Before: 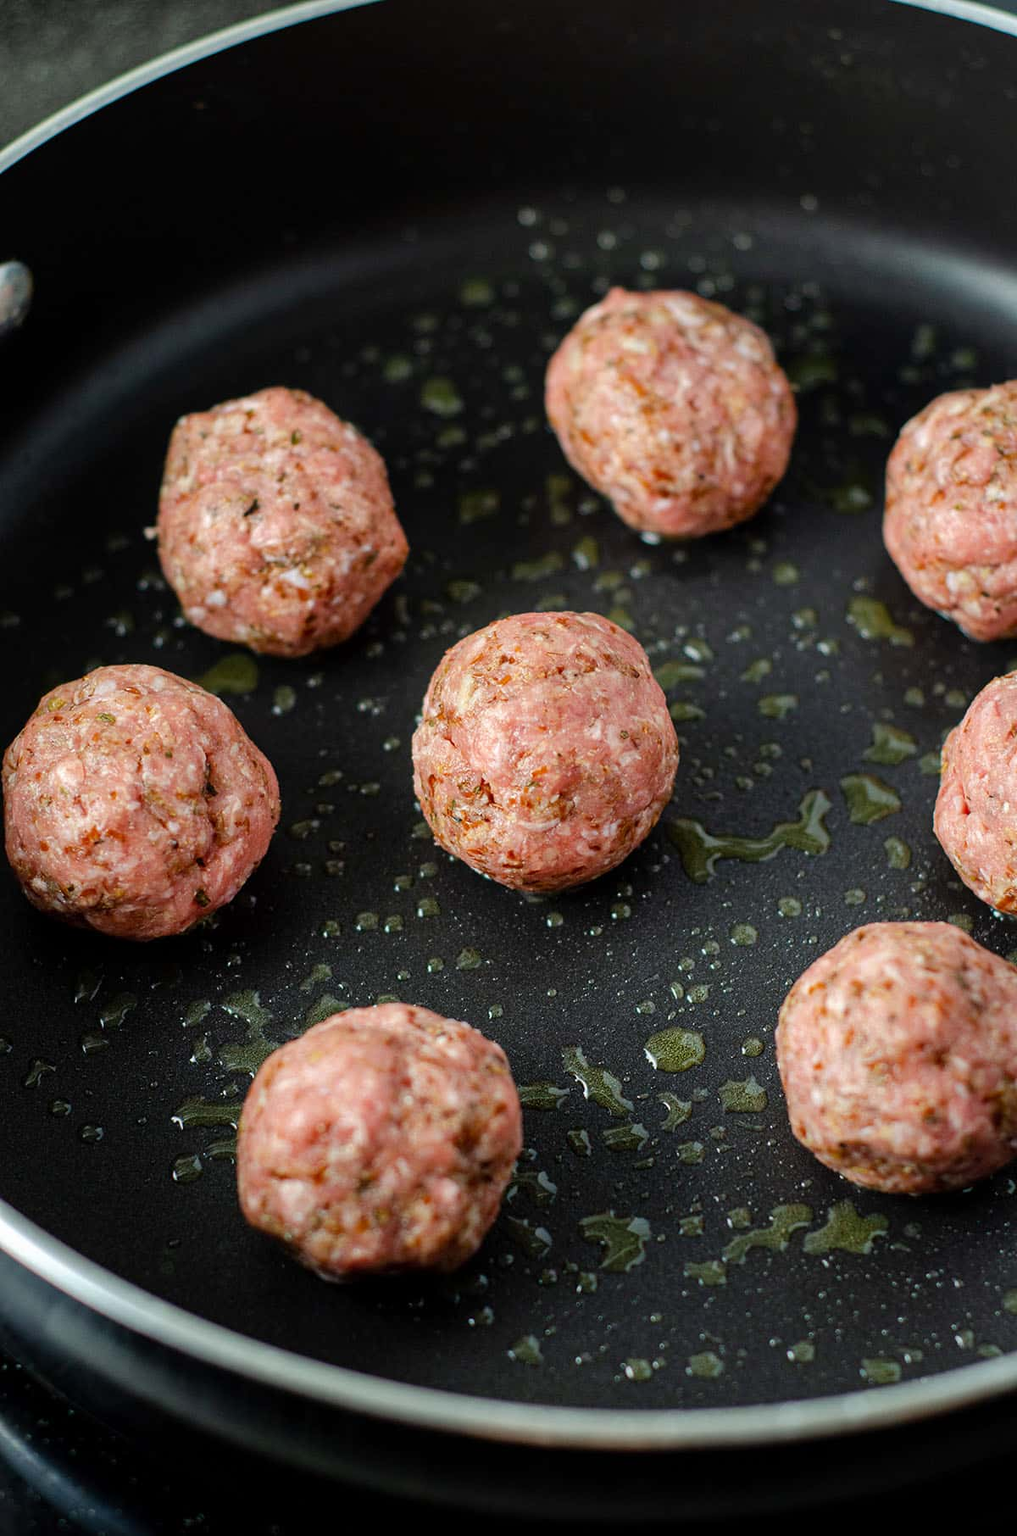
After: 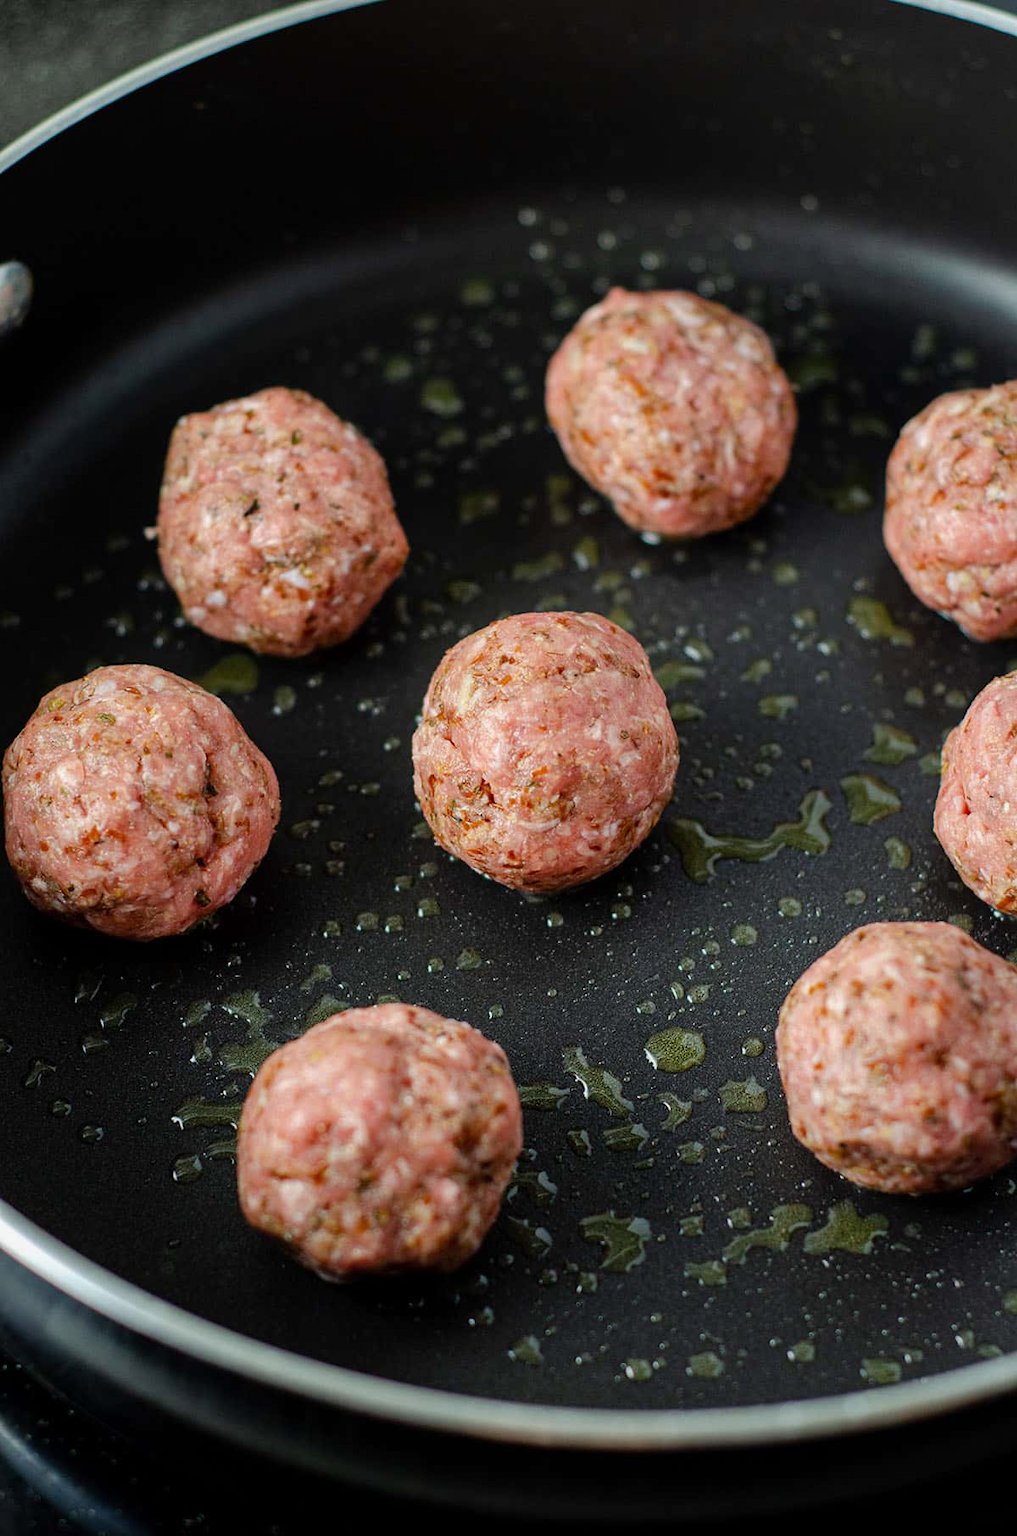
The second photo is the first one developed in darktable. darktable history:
exposure: exposure -0.111 EV, compensate highlight preservation false
